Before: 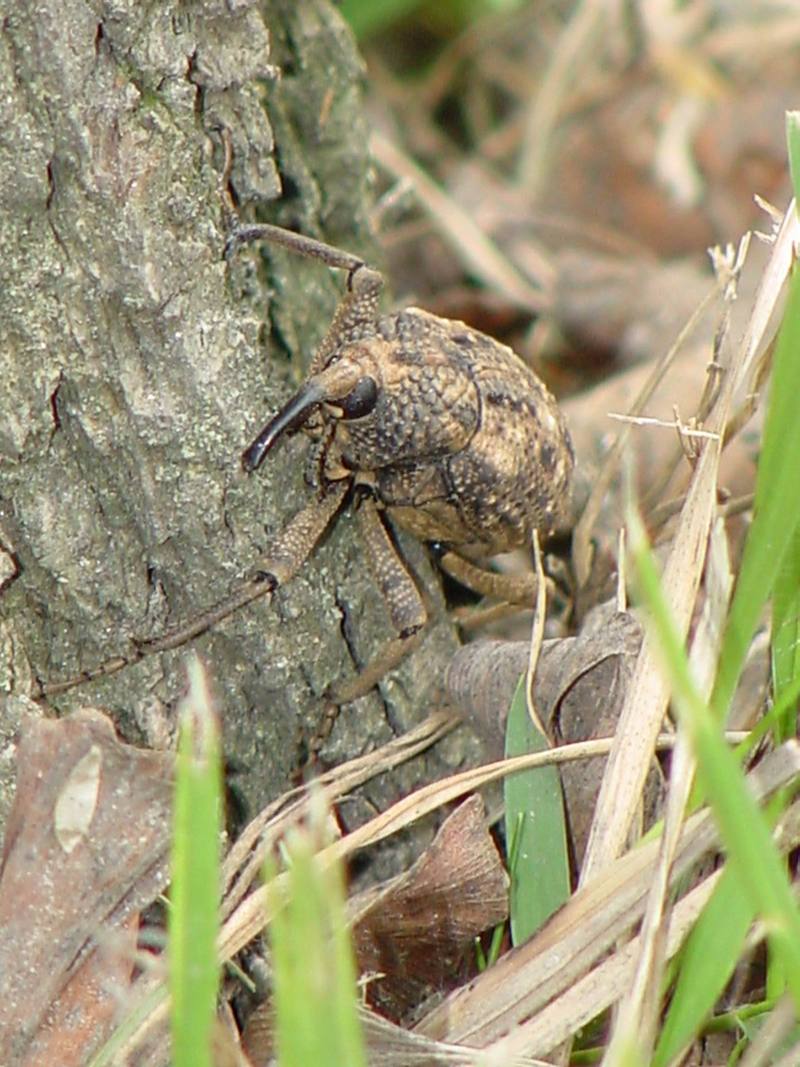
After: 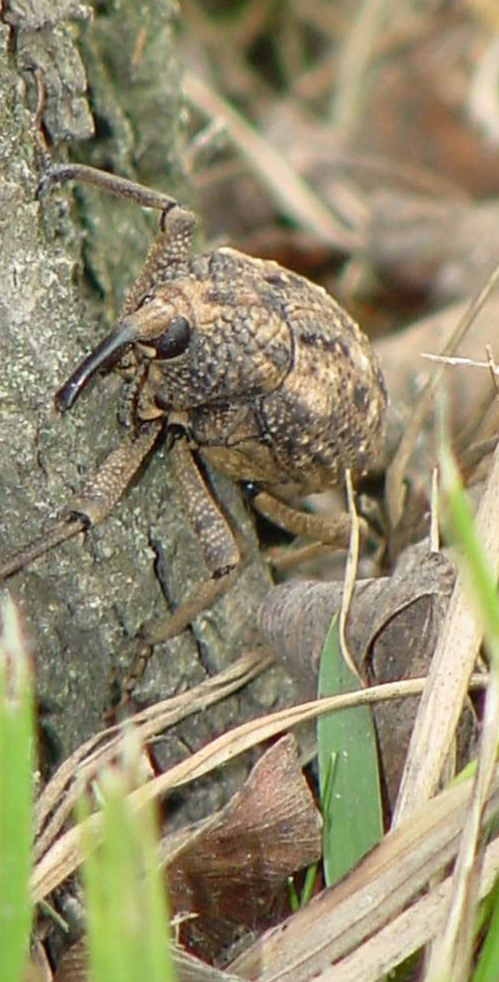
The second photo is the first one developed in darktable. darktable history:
shadows and highlights: low approximation 0.01, soften with gaussian
crop and rotate: left 23.399%, top 5.627%, right 14.179%, bottom 2.315%
